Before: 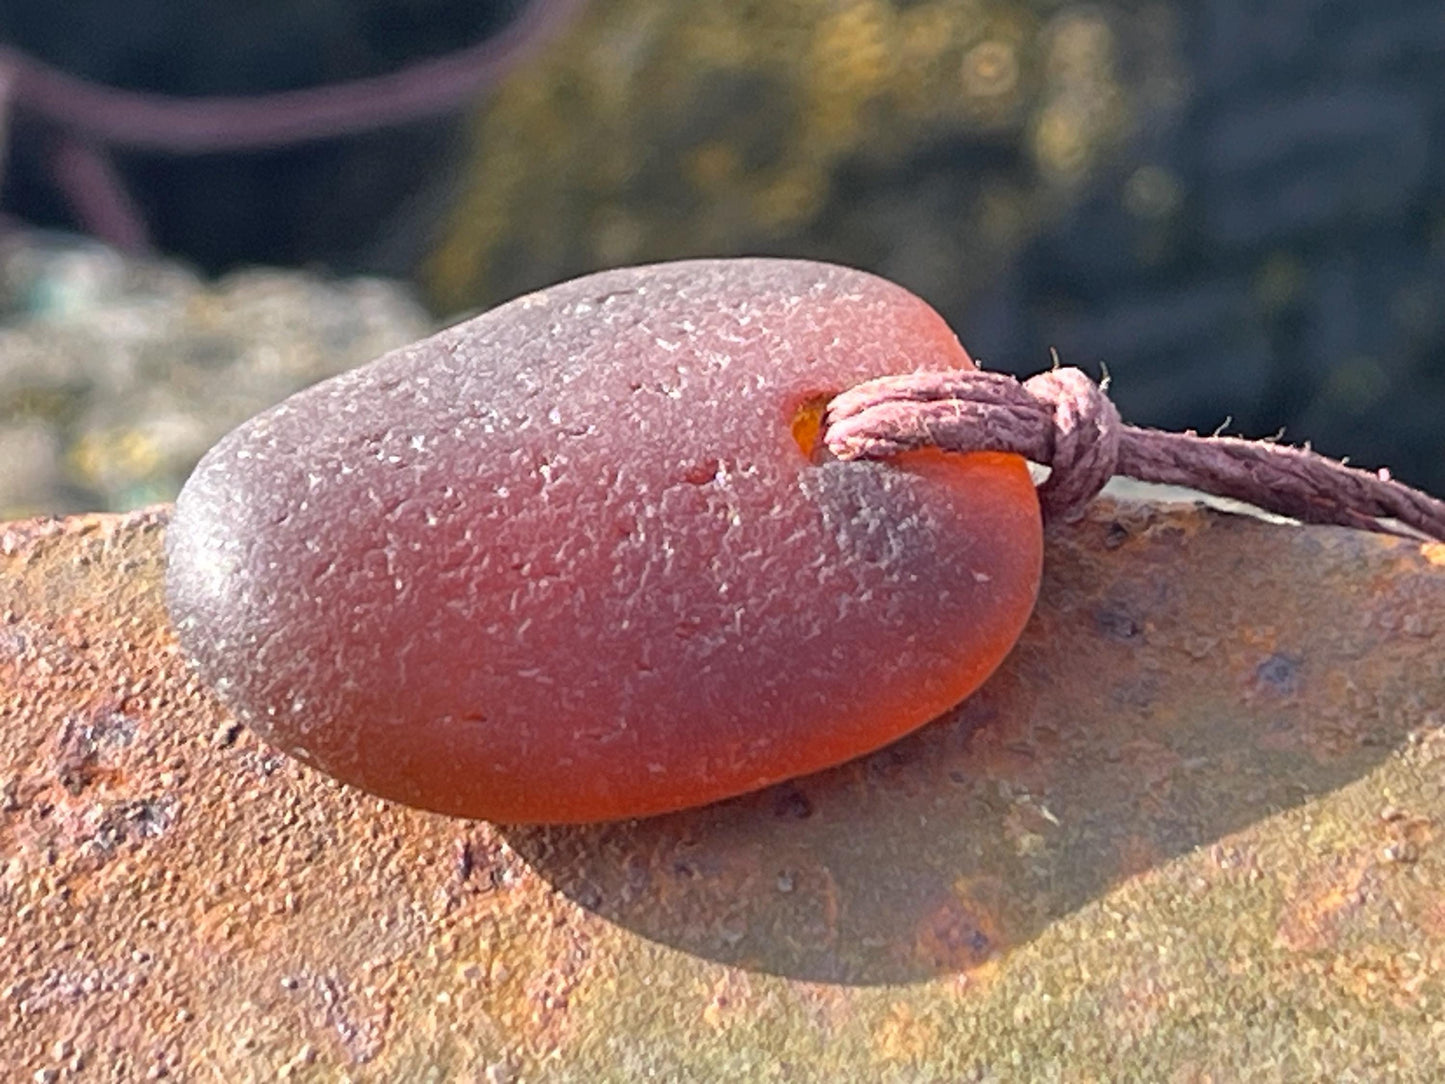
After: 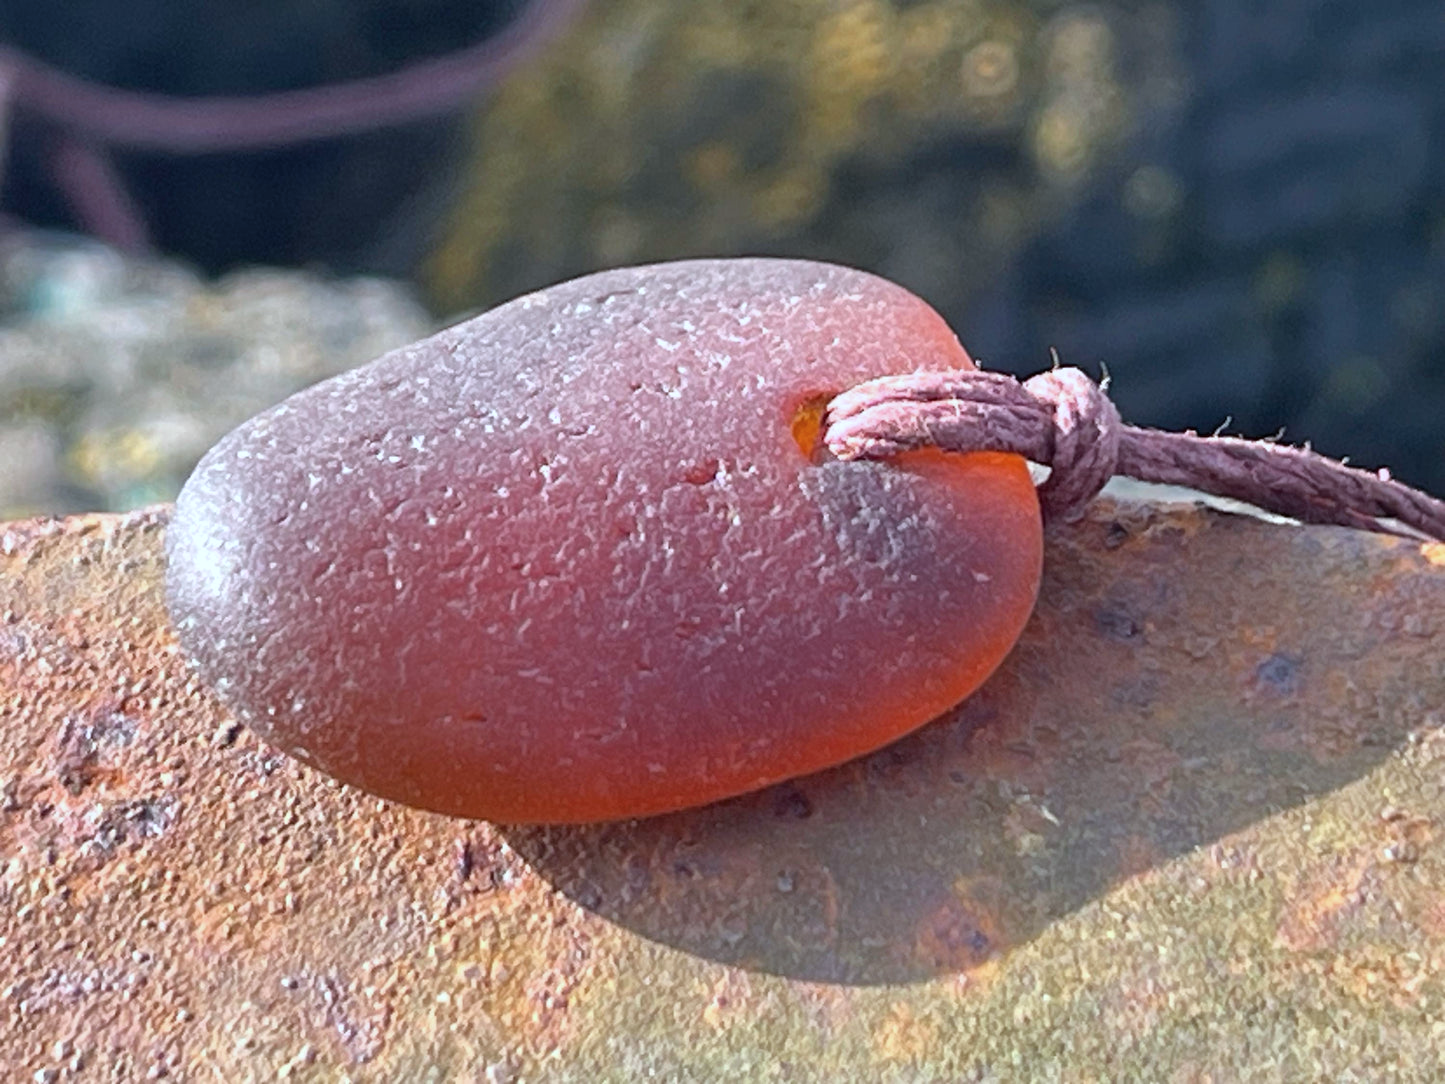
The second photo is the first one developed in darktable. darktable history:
color calibration: illuminant custom, x 0.368, y 0.373, temperature 4330.32 K
